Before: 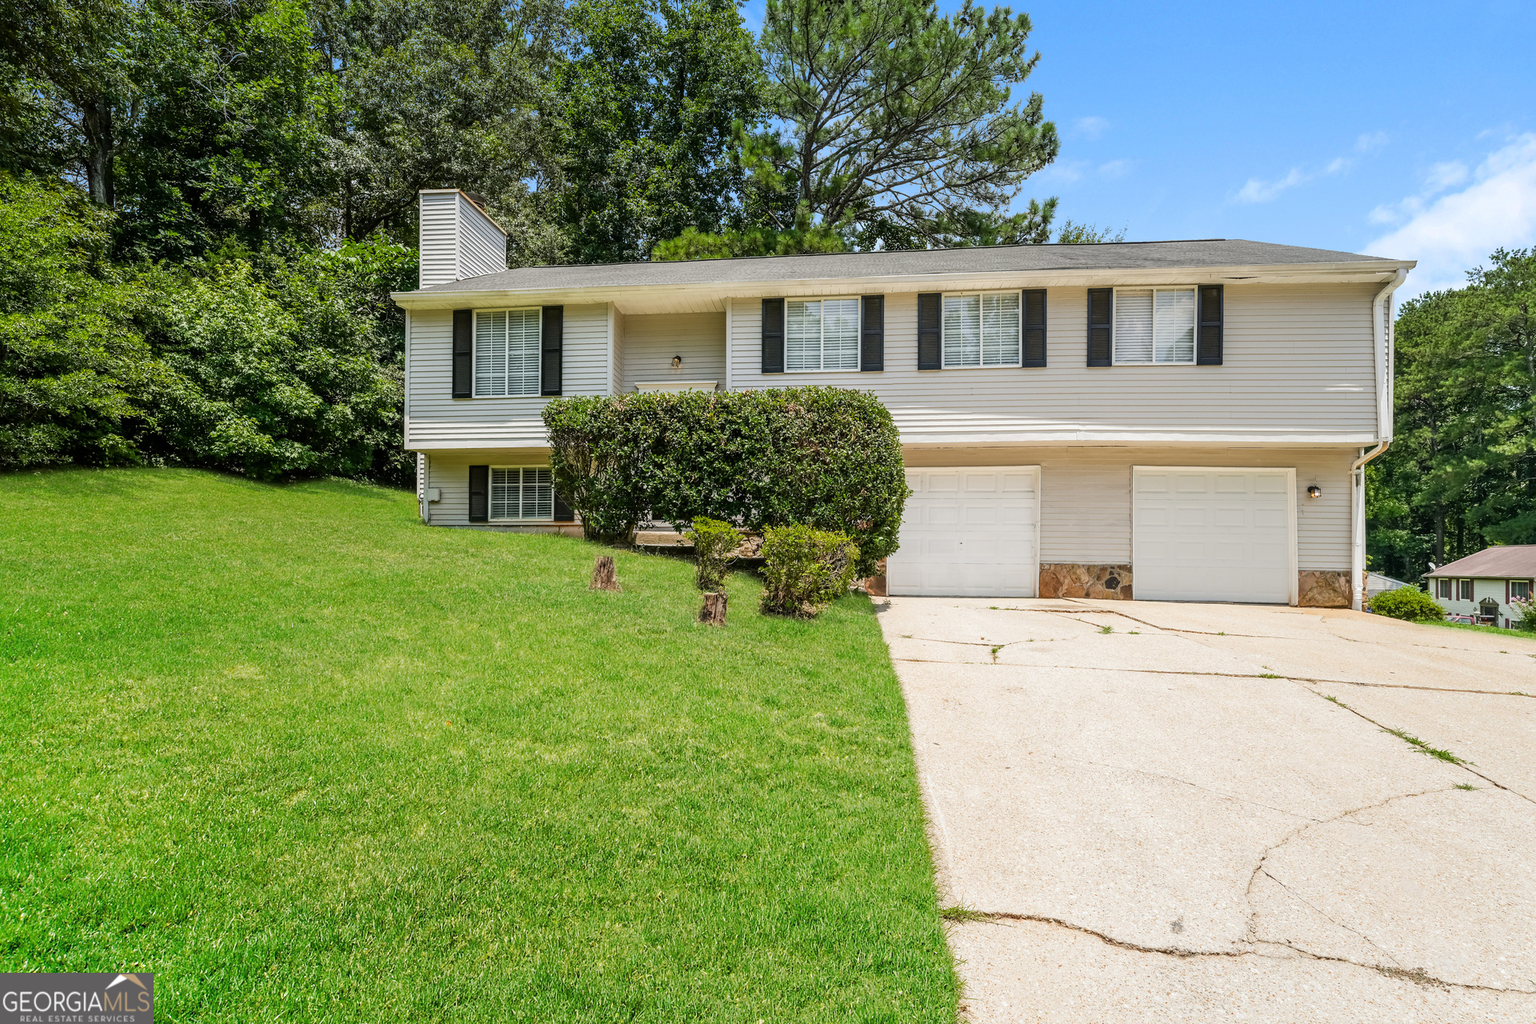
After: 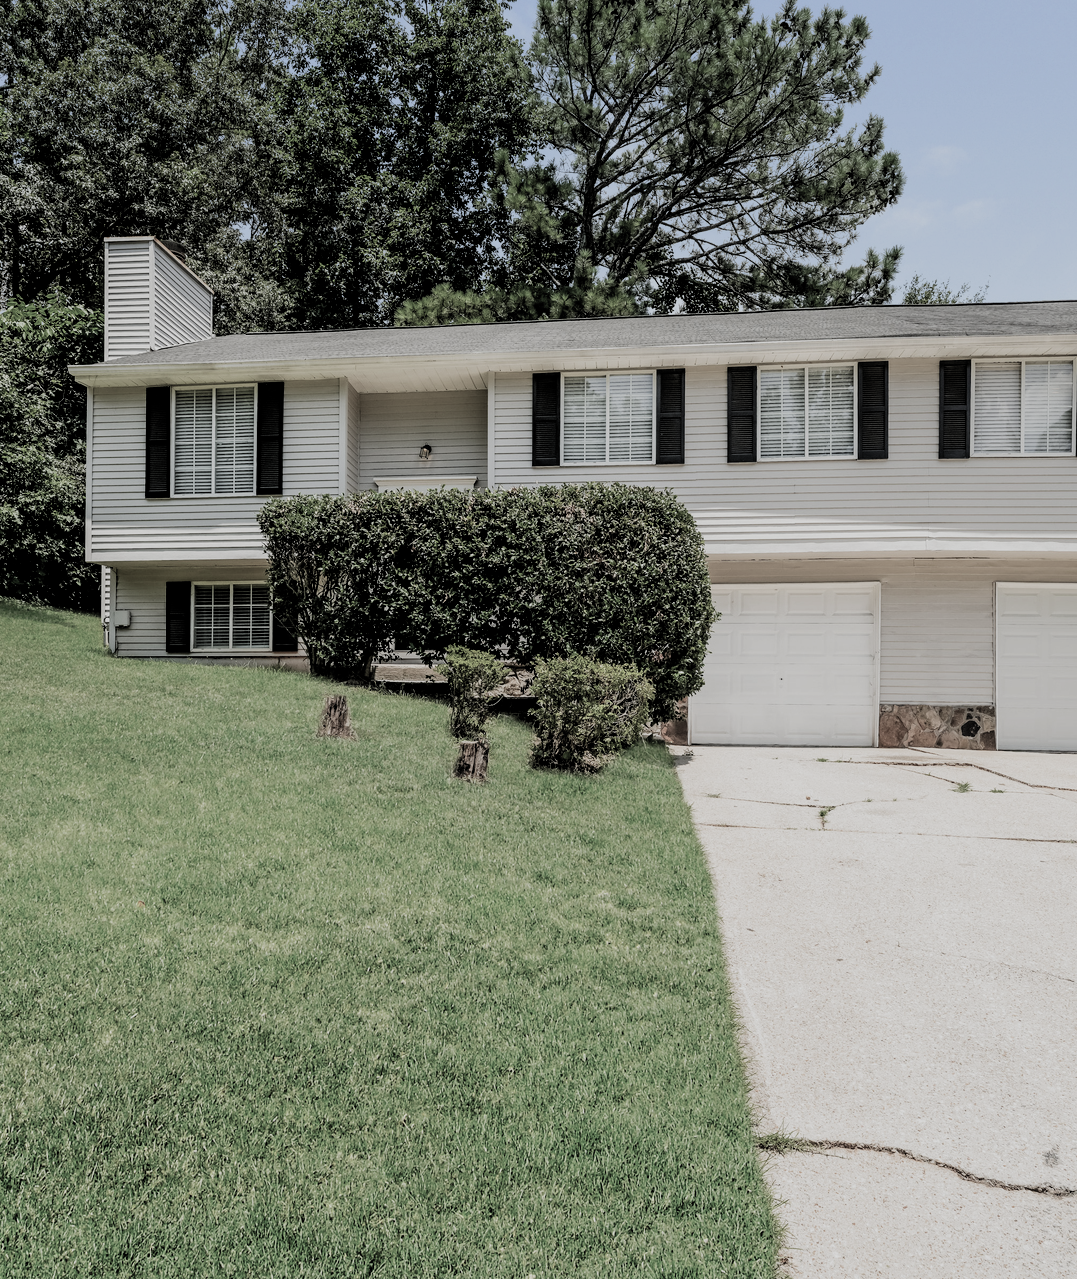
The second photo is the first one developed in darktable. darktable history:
exposure: black level correction 0.006, exposure -0.222 EV, compensate exposure bias true, compensate highlight preservation false
filmic rgb: black relative exposure -5.13 EV, white relative exposure 3.17 EV, hardness 3.48, contrast 1.183, highlights saturation mix -29.66%, preserve chrominance RGB euclidean norm, color science v5 (2021), contrast in shadows safe, contrast in highlights safe
crop: left 21.878%, right 22.012%
